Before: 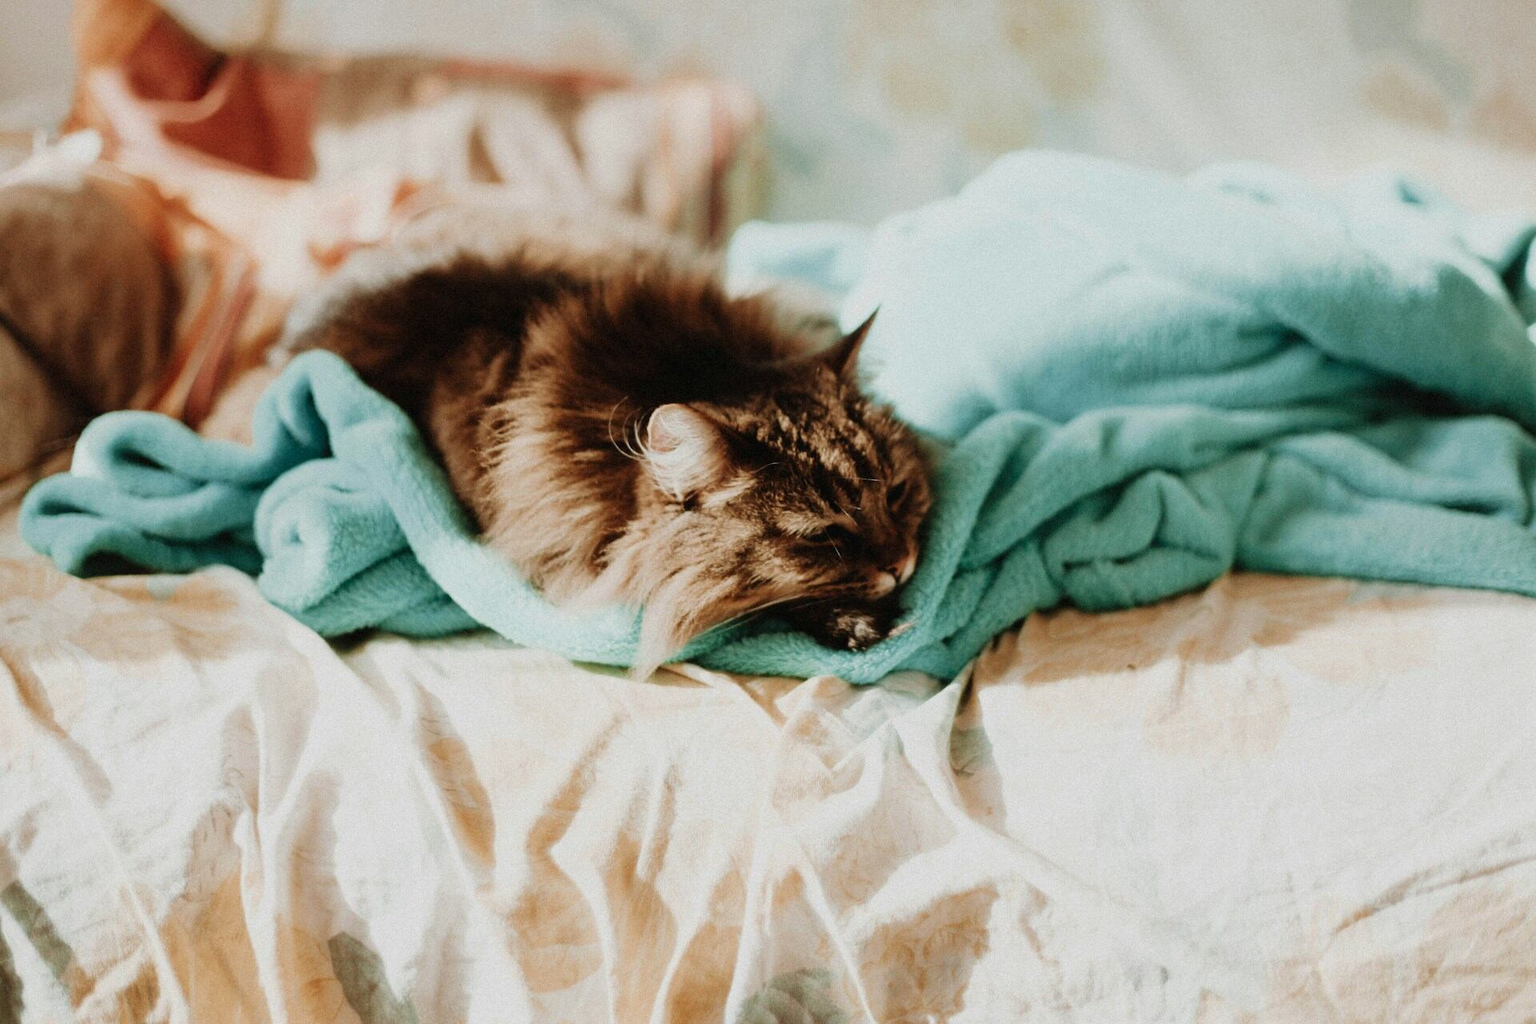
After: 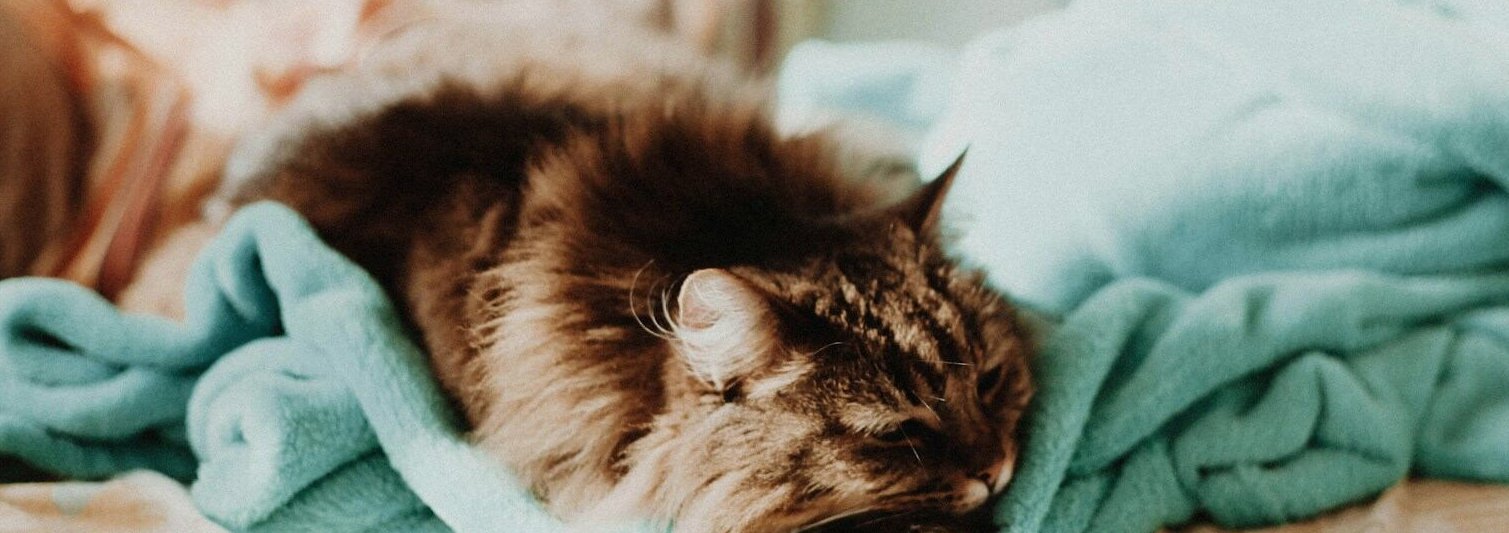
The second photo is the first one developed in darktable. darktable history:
crop: left 6.859%, top 18.515%, right 14.506%, bottom 39.822%
contrast brightness saturation: saturation -0.051
